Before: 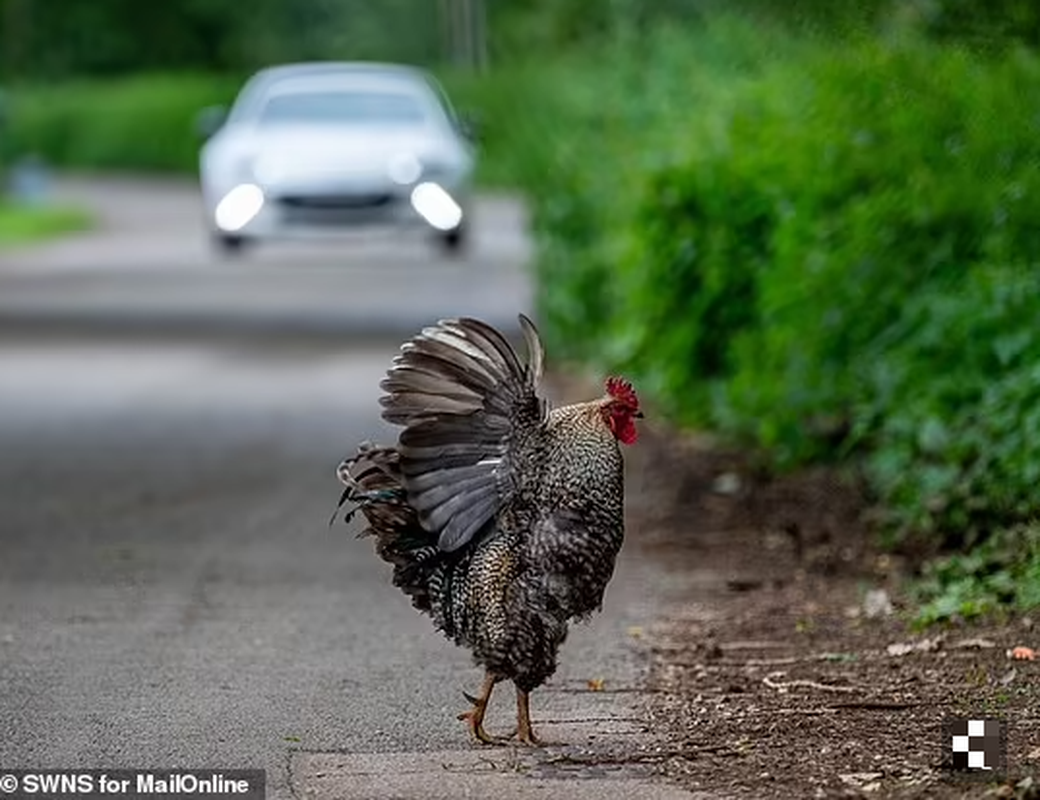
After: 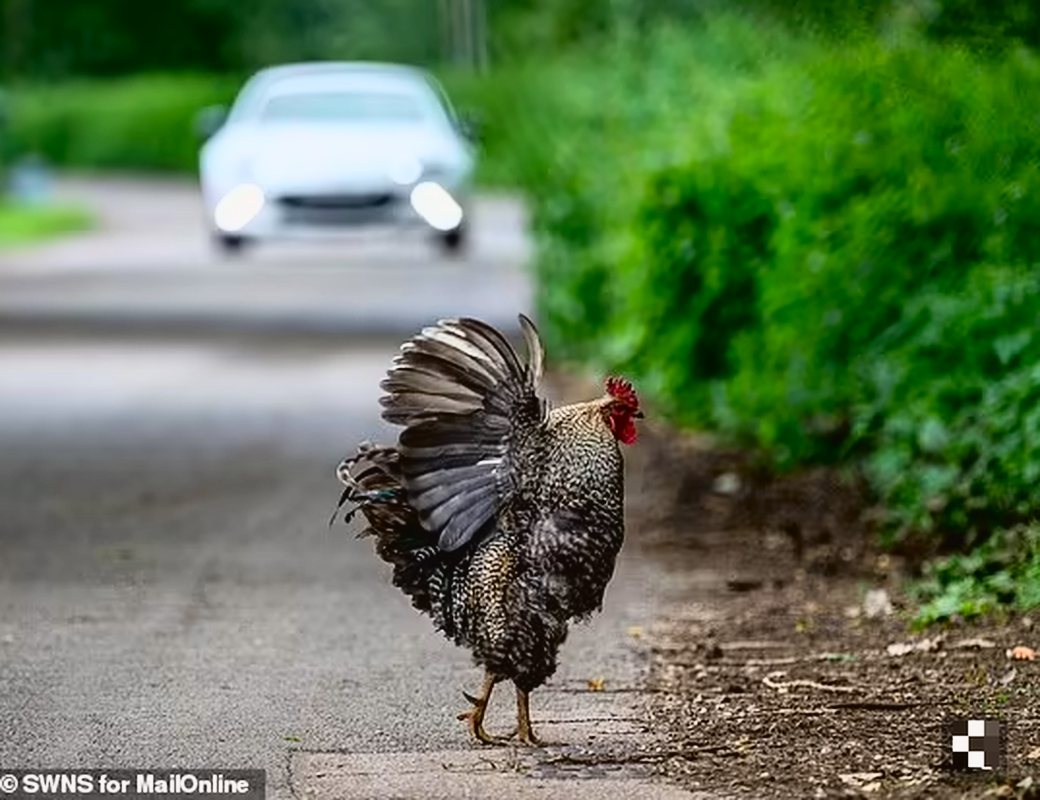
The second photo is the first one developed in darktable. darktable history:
tone curve: curves: ch0 [(0, 0.023) (0.113, 0.084) (0.285, 0.301) (0.673, 0.796) (0.845, 0.932) (0.994, 0.971)]; ch1 [(0, 0) (0.456, 0.437) (0.498, 0.5) (0.57, 0.559) (0.631, 0.639) (1, 1)]; ch2 [(0, 0) (0.417, 0.44) (0.46, 0.453) (0.502, 0.507) (0.55, 0.57) (0.67, 0.712) (1, 1)], color space Lab, independent channels, preserve colors none
